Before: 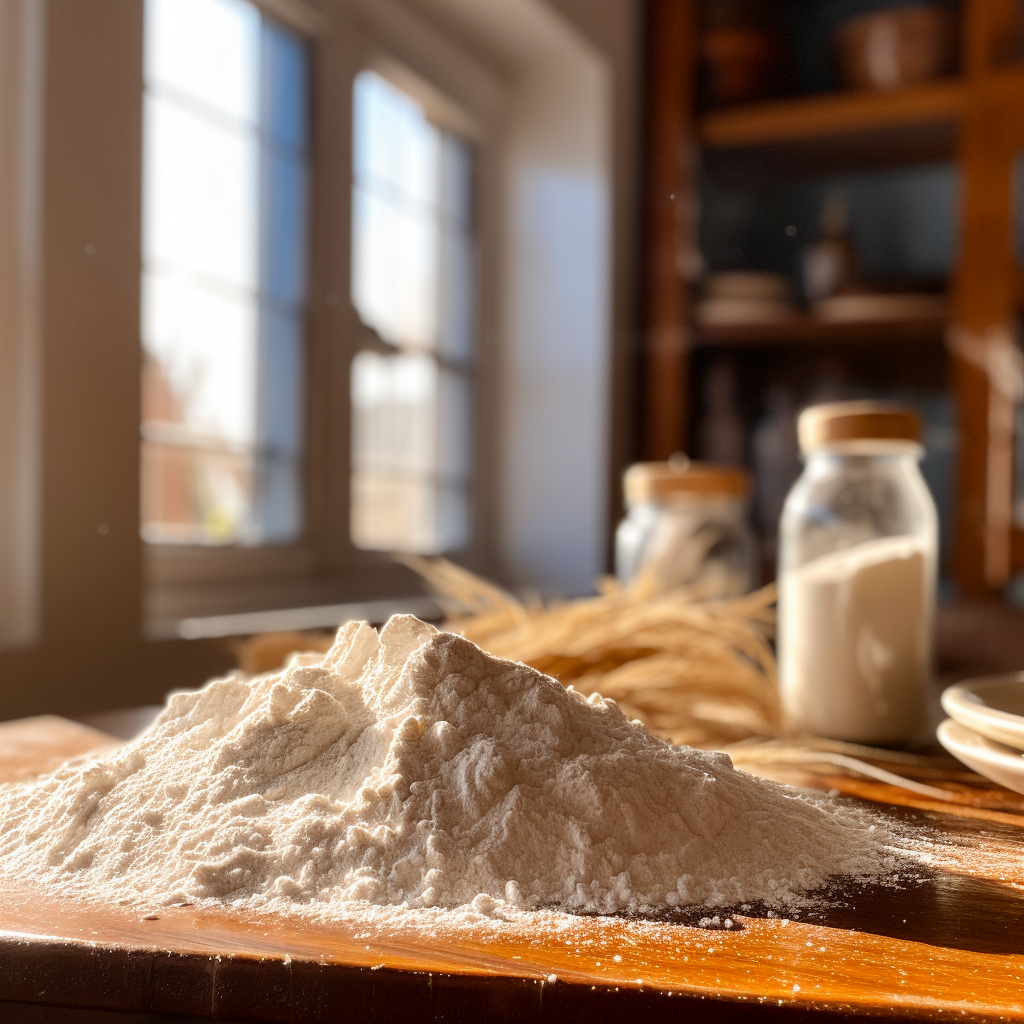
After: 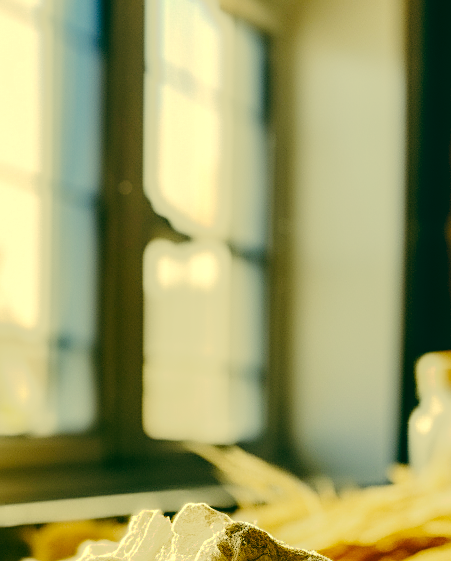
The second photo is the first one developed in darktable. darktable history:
color correction: highlights a* 1.83, highlights b* 34.02, shadows a* -36.68, shadows b* -5.48
tone curve: curves: ch0 [(0, 0) (0.003, 0.001) (0.011, 0.005) (0.025, 0.009) (0.044, 0.014) (0.069, 0.019) (0.1, 0.028) (0.136, 0.039) (0.177, 0.073) (0.224, 0.134) (0.277, 0.218) (0.335, 0.343) (0.399, 0.488) (0.468, 0.608) (0.543, 0.699) (0.623, 0.773) (0.709, 0.819) (0.801, 0.852) (0.898, 0.874) (1, 1)], preserve colors none
crop: left 20.248%, top 10.86%, right 35.675%, bottom 34.321%
sharpen: on, module defaults
local contrast: detail 130%
